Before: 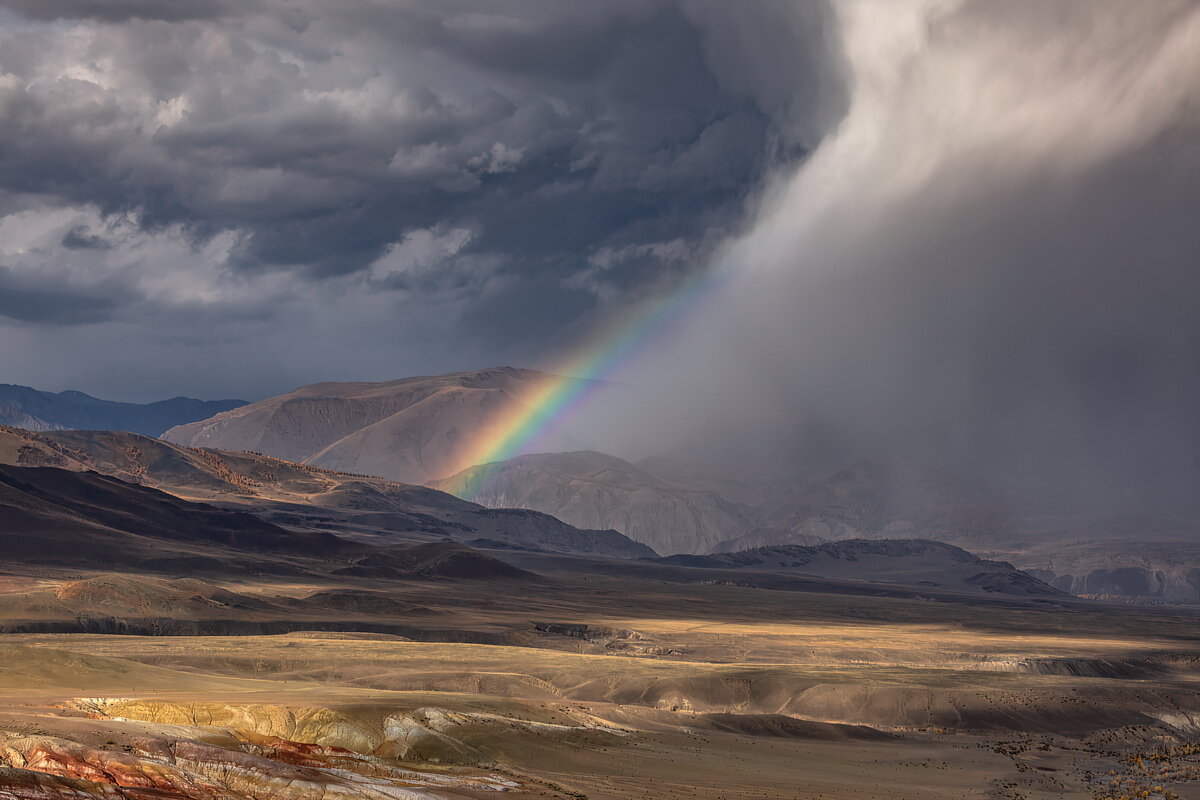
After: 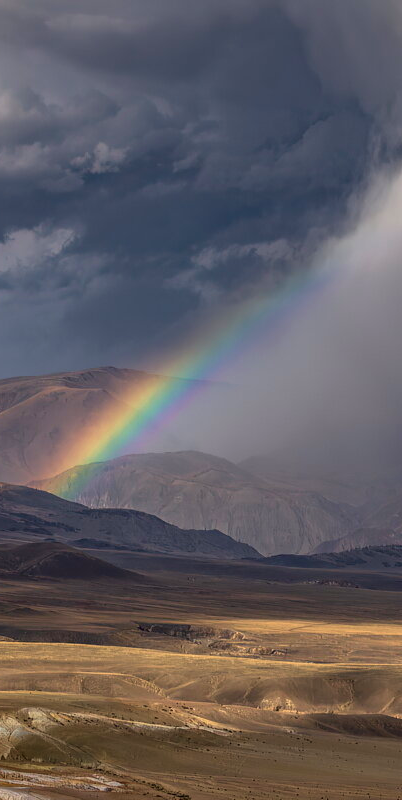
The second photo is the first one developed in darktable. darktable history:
velvia: strength 27.2%
crop: left 33.092%, right 33.347%
